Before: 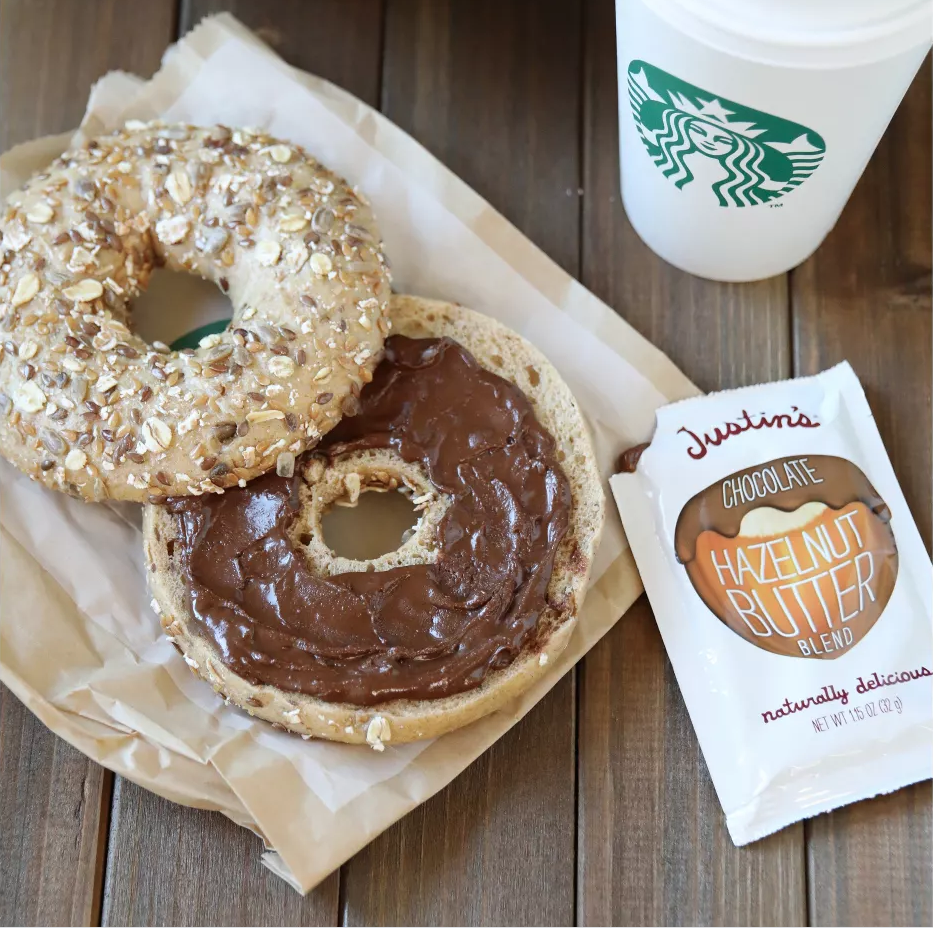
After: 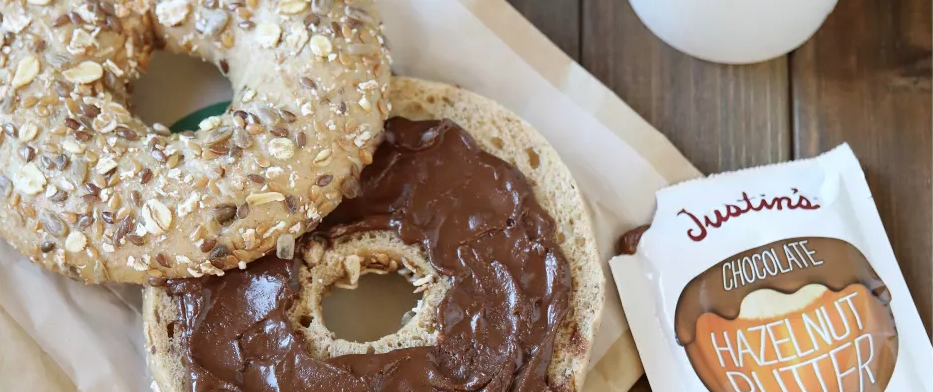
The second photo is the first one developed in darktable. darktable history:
crop and rotate: top 23.578%, bottom 34.121%
